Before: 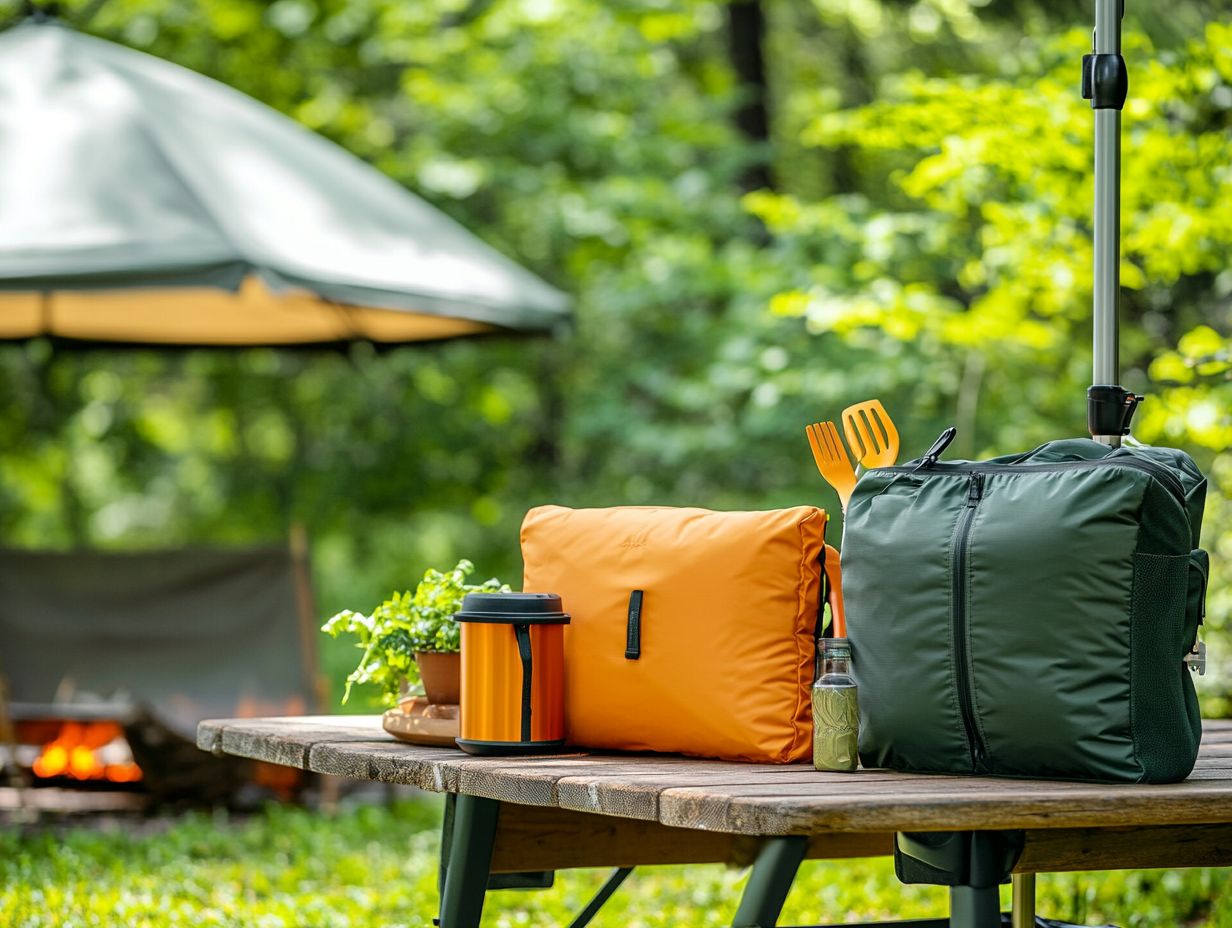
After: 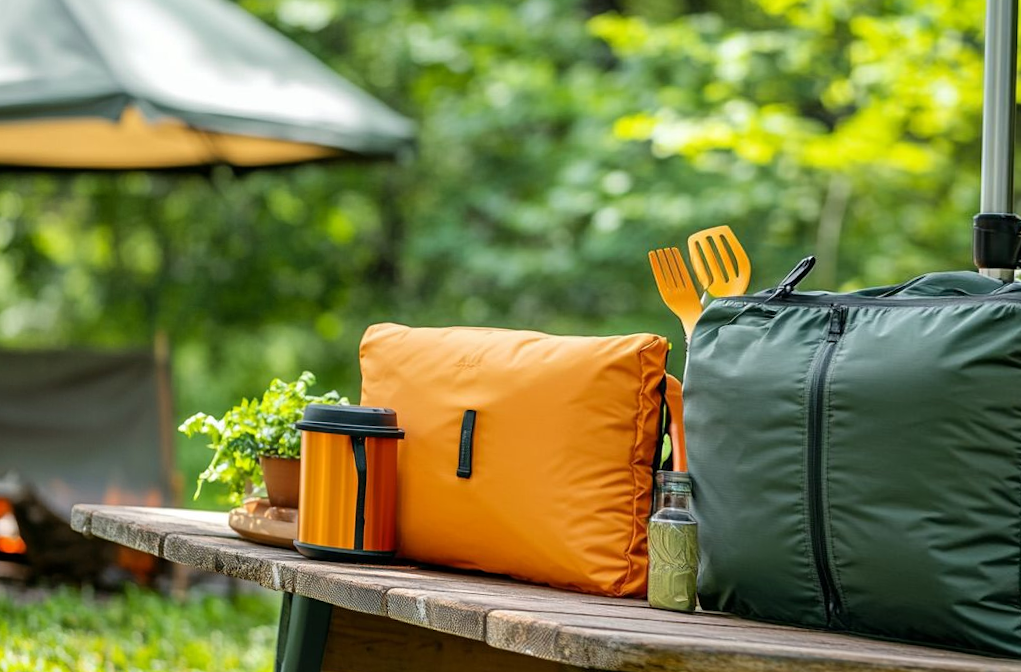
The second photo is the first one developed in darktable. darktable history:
crop and rotate: left 4.842%, top 15.51%, right 10.668%
rotate and perspective: rotation 1.69°, lens shift (vertical) -0.023, lens shift (horizontal) -0.291, crop left 0.025, crop right 0.988, crop top 0.092, crop bottom 0.842
